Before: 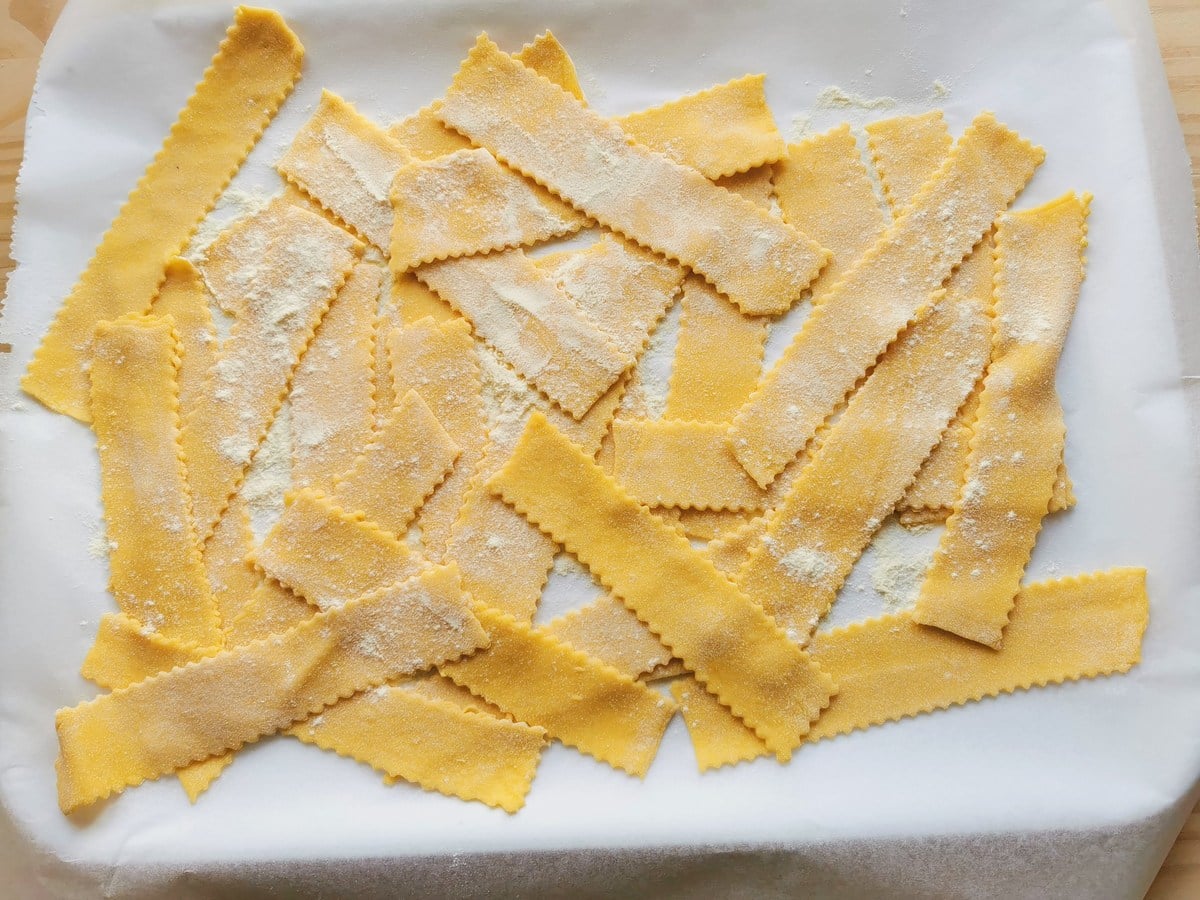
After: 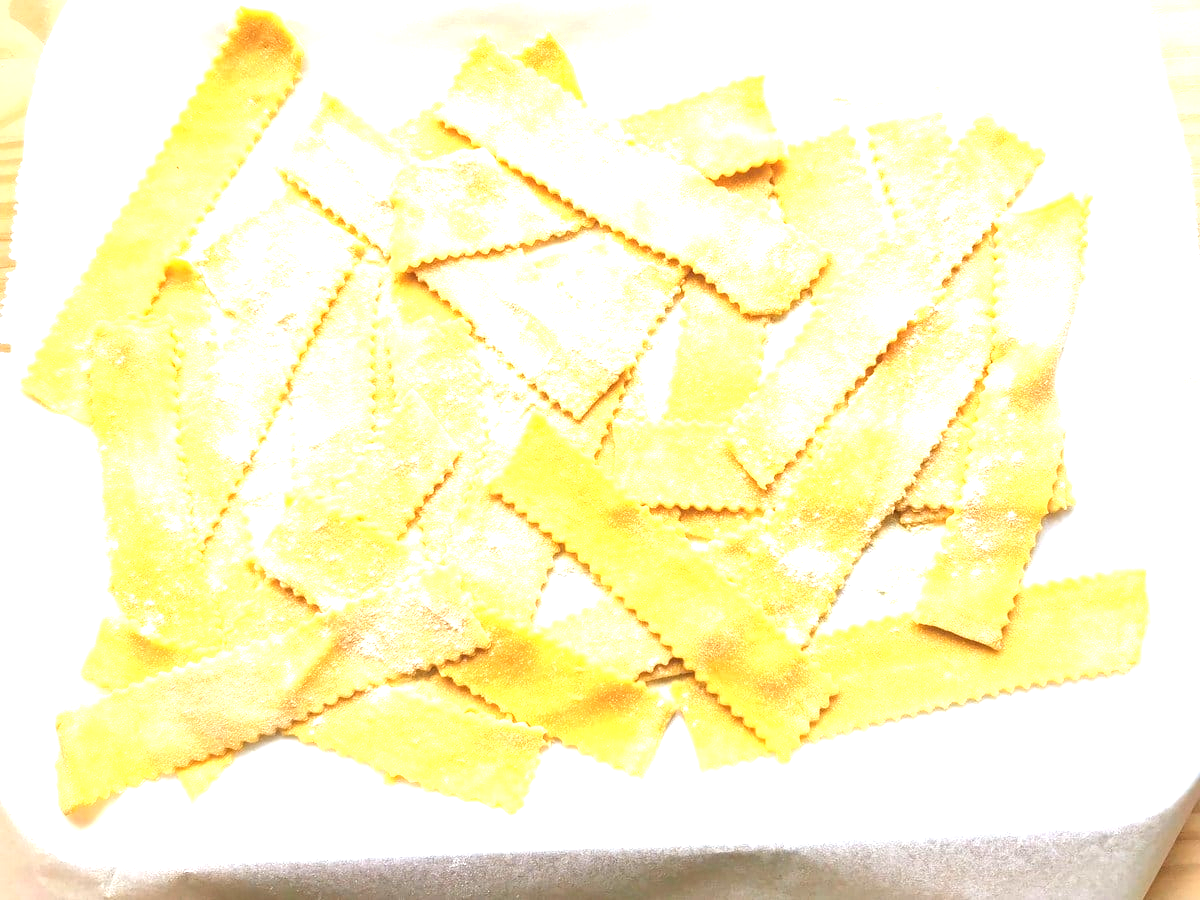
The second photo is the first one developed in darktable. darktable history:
exposure: black level correction 0, exposure 1.55 EV, compensate exposure bias true, compensate highlight preservation false
